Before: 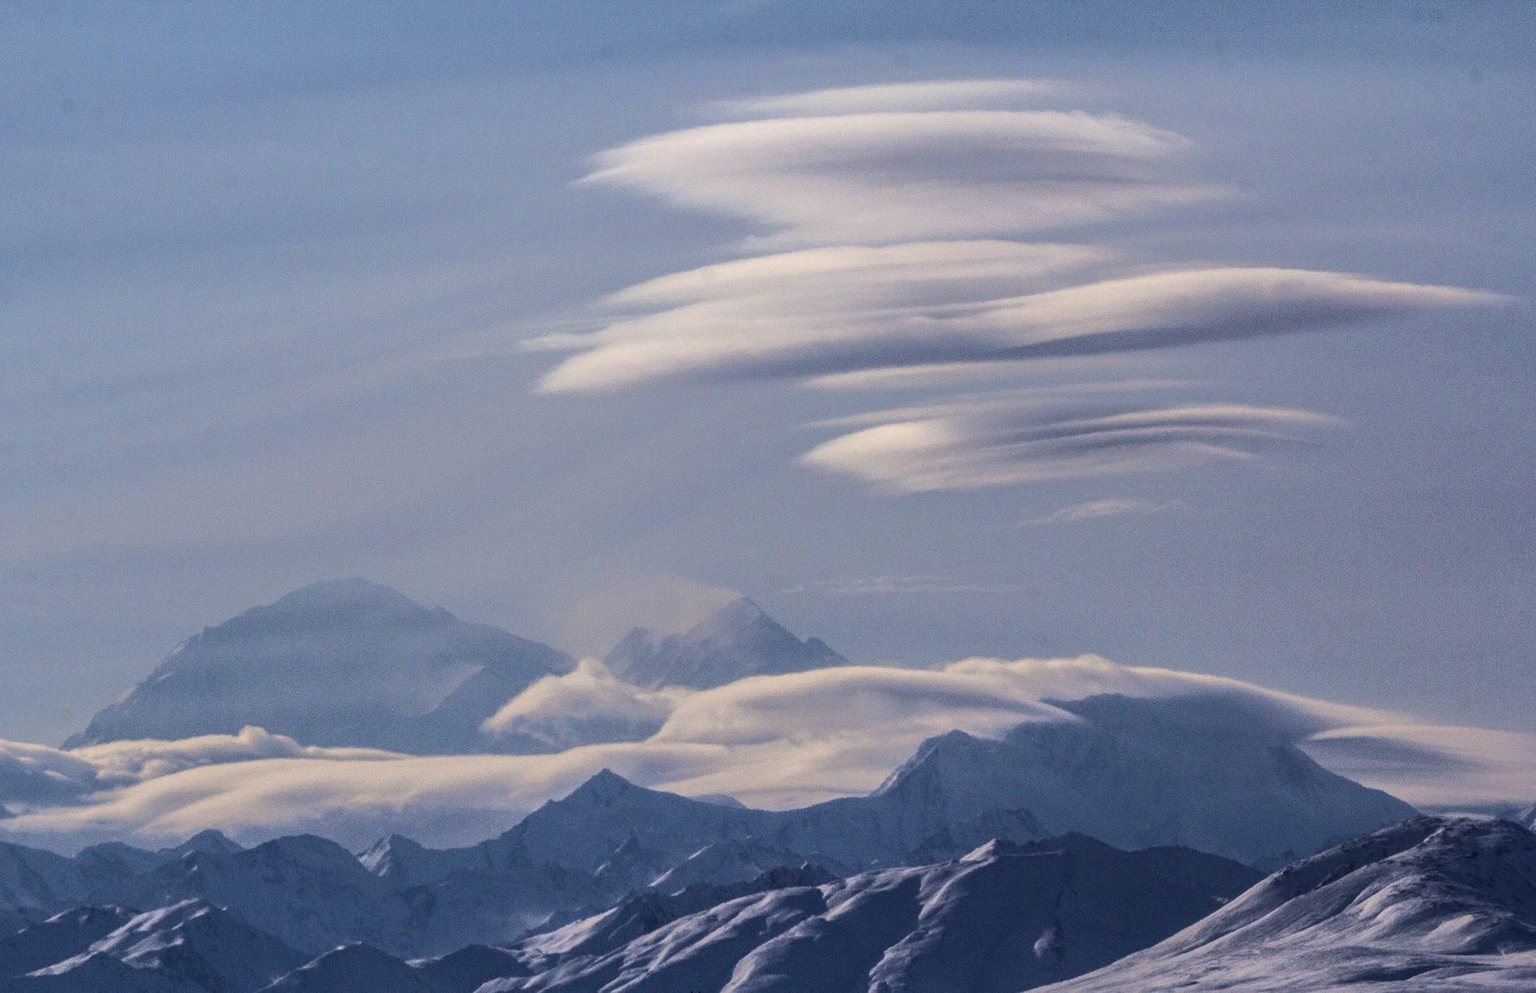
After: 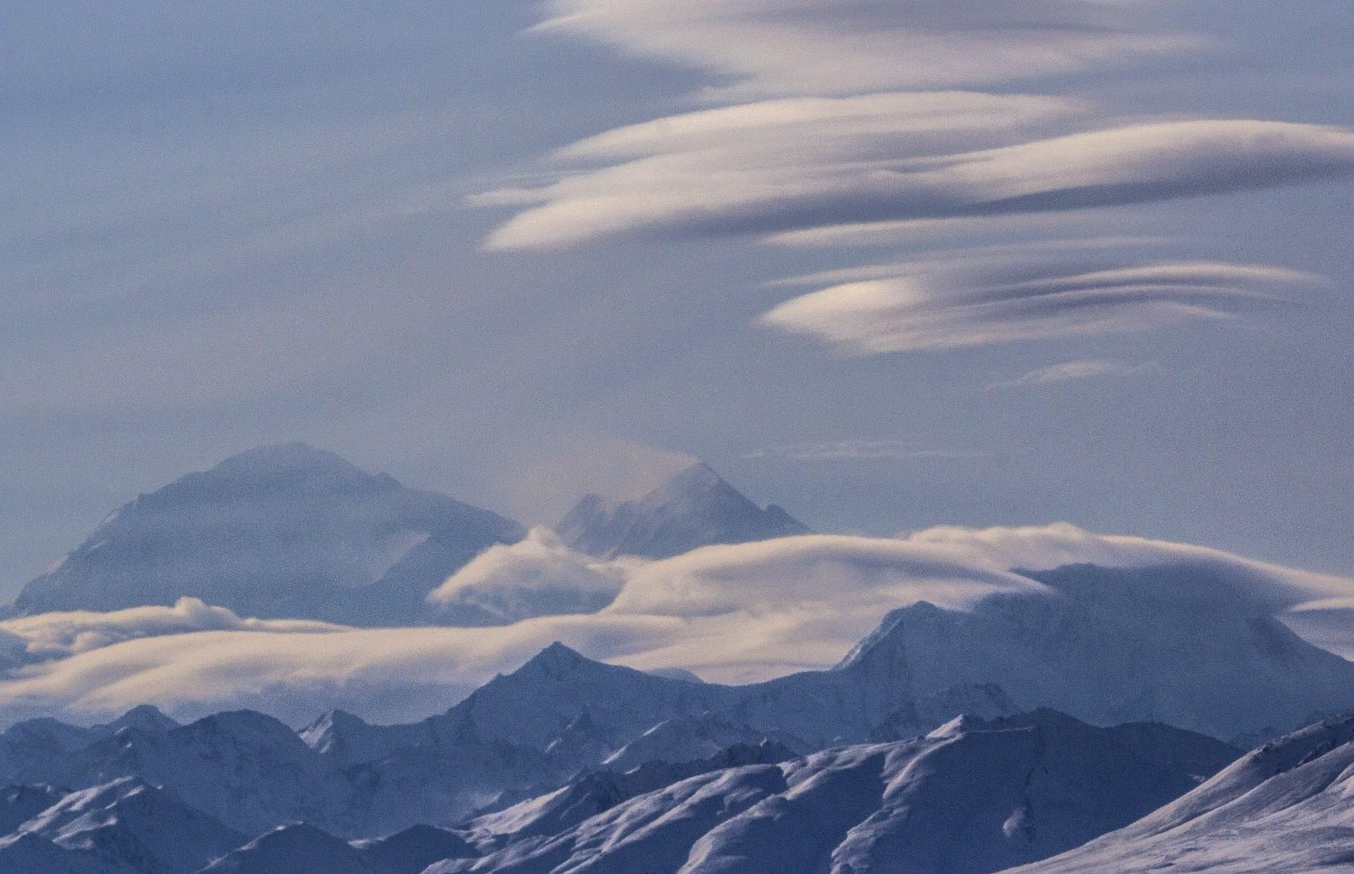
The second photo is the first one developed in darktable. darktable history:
crop and rotate: left 4.676%, top 15.446%, right 10.698%
shadows and highlights: on, module defaults
